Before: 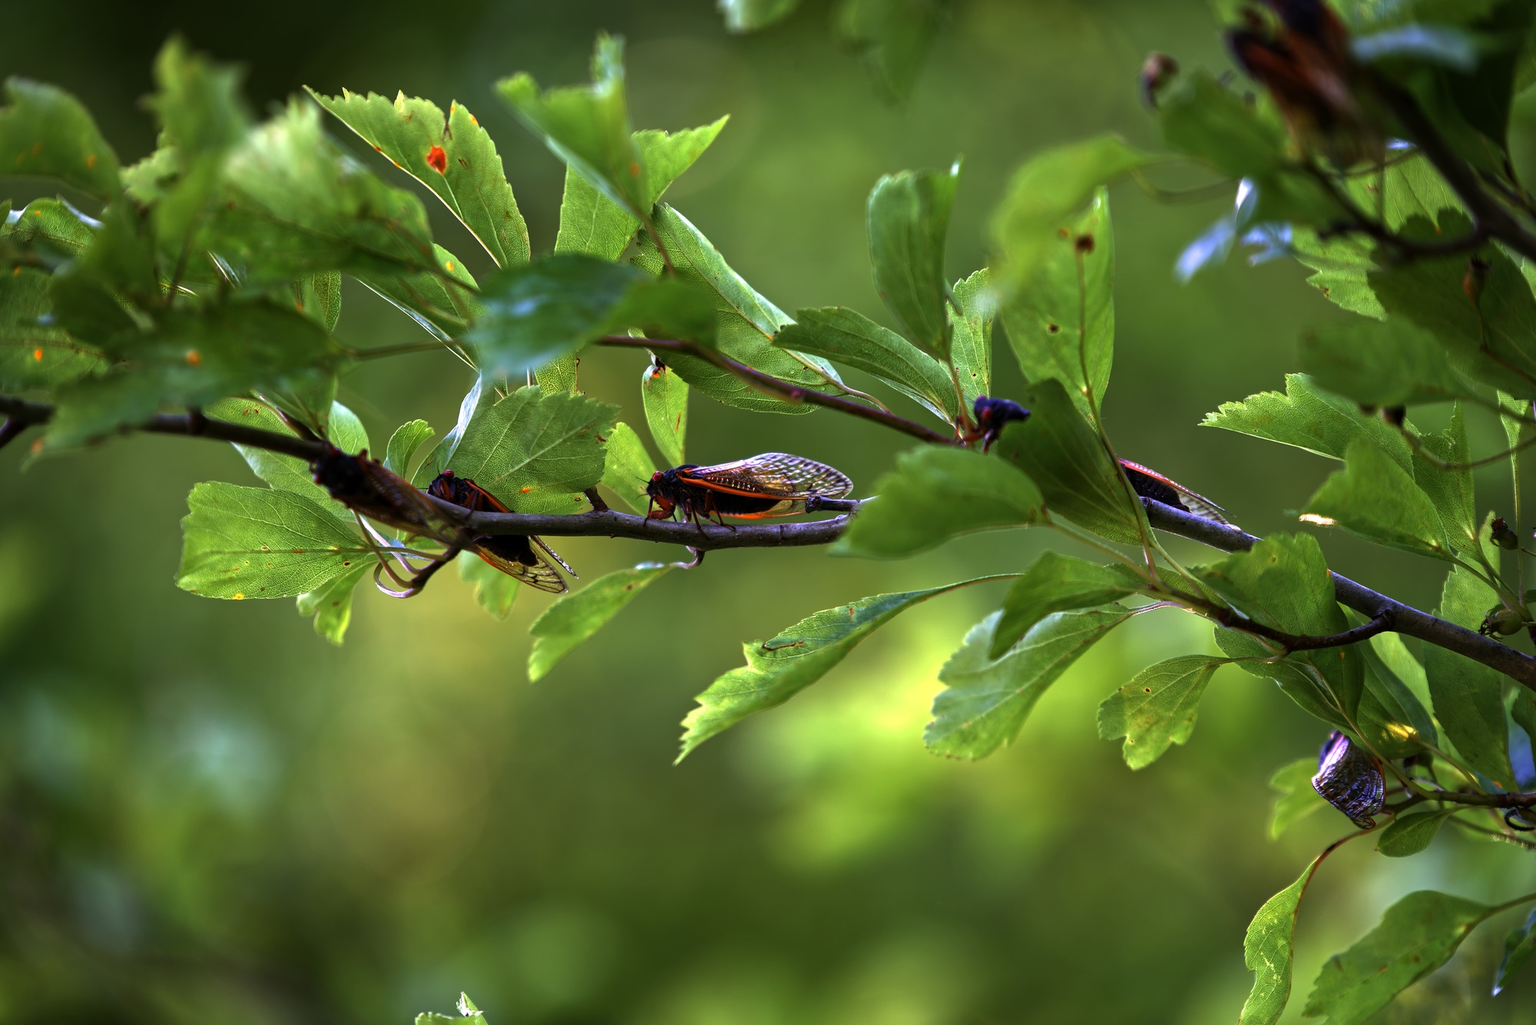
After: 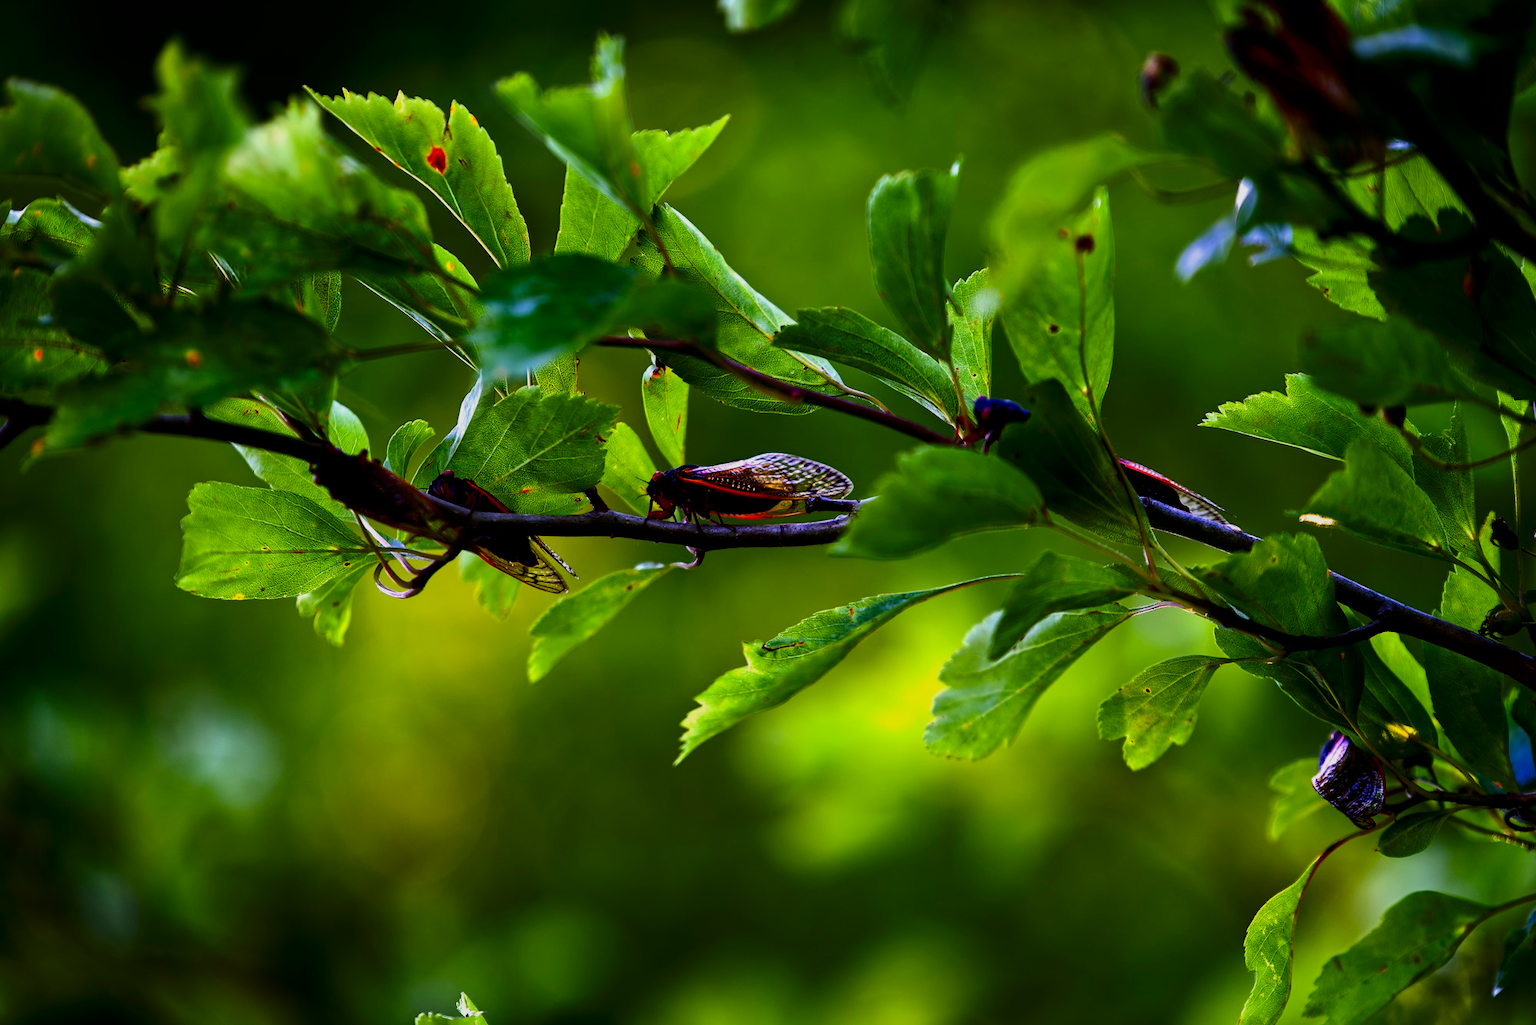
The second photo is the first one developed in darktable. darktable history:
filmic rgb: black relative exposure -7.65 EV, white relative exposure 4.56 EV, hardness 3.61
color balance rgb: perceptual saturation grading › global saturation 30.957%, global vibrance 9.183%
tone equalizer: -8 EV -0.387 EV, -7 EV -0.405 EV, -6 EV -0.343 EV, -5 EV -0.25 EV, -3 EV 0.24 EV, -2 EV 0.329 EV, -1 EV 0.398 EV, +0 EV 0.423 EV
contrast brightness saturation: contrast 0.186, brightness -0.231, saturation 0.115
